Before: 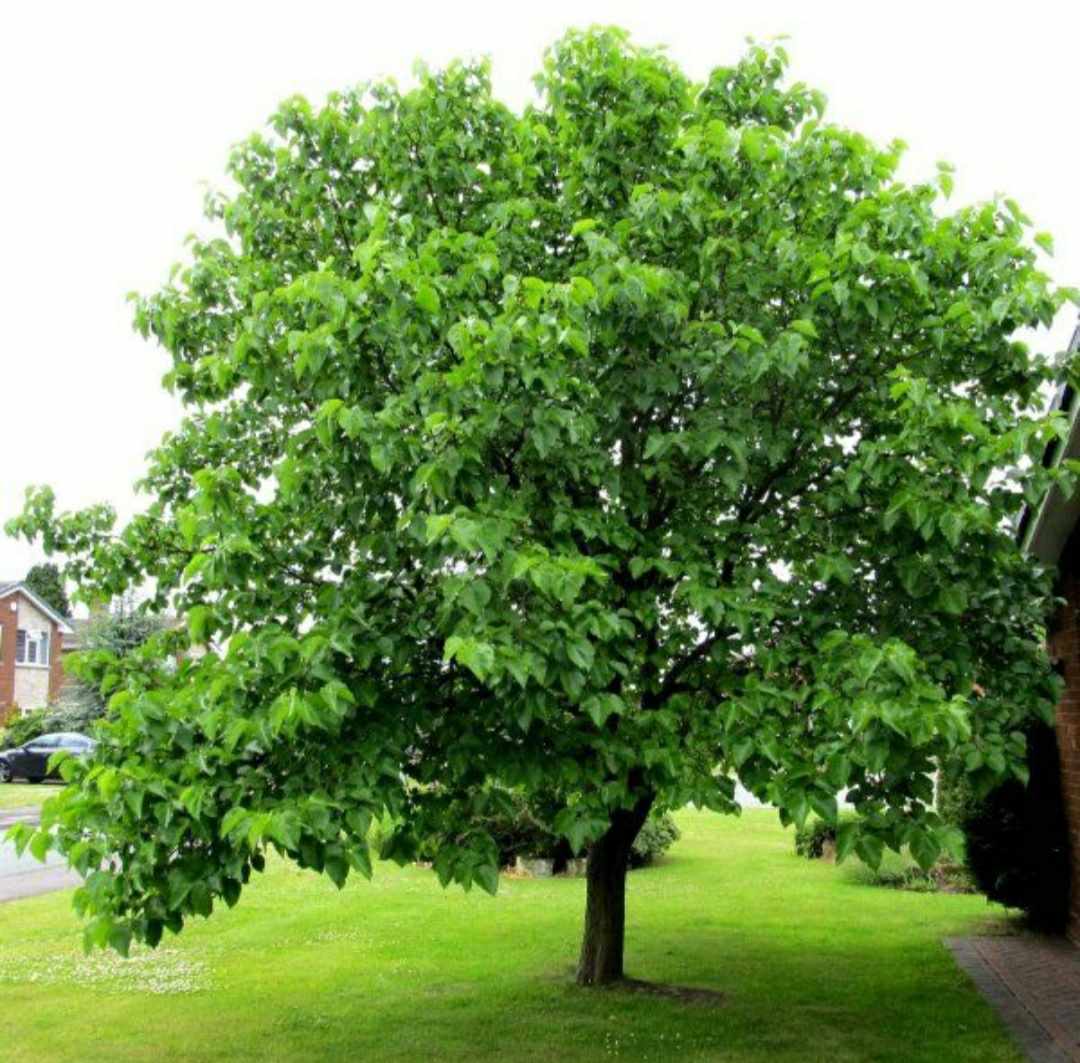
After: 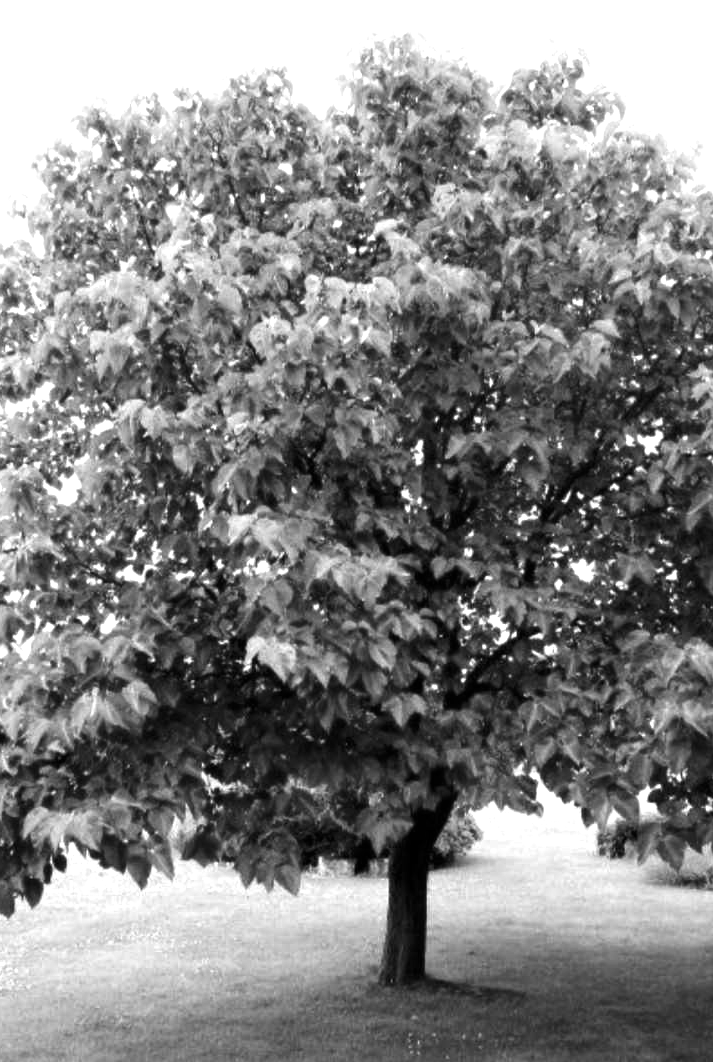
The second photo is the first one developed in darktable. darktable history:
exposure: black level correction 0, exposure 0.7 EV, compensate exposure bias true, compensate highlight preservation false
crop and rotate: left 18.442%, right 15.508%
contrast brightness saturation: contrast 0.07, brightness -0.14, saturation 0.11
monochrome: on, module defaults
